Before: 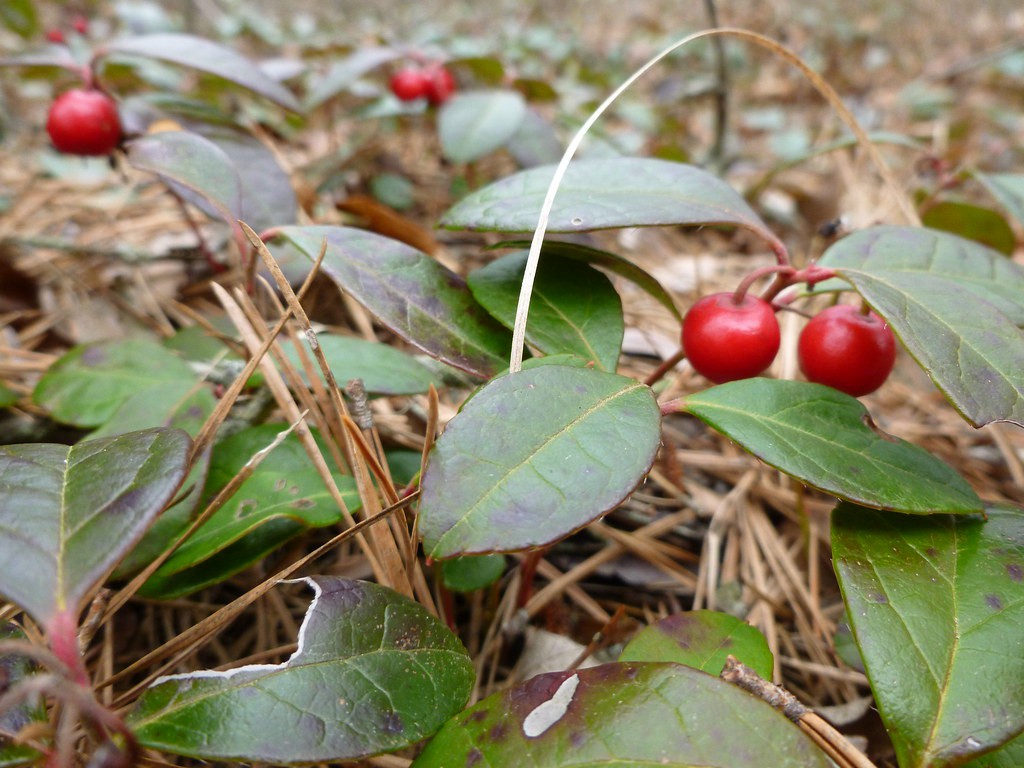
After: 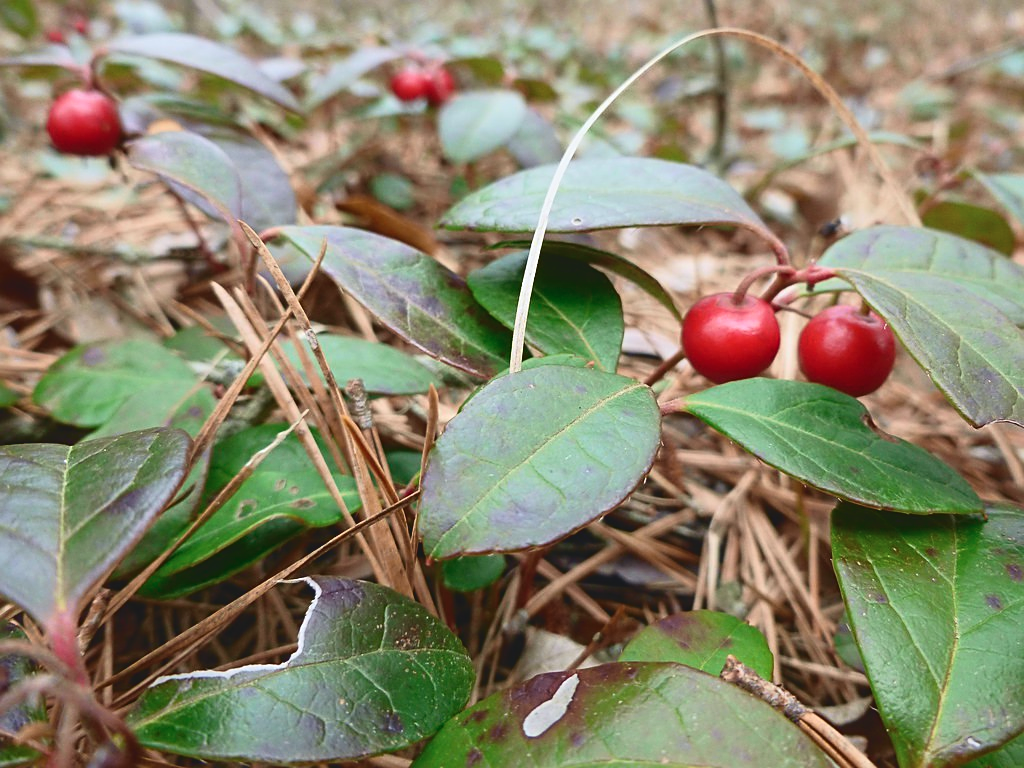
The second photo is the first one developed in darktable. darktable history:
sharpen: on, module defaults
tone curve: curves: ch0 [(0, 0.084) (0.155, 0.169) (0.46, 0.466) (0.751, 0.788) (1, 0.961)]; ch1 [(0, 0) (0.43, 0.408) (0.476, 0.469) (0.505, 0.503) (0.553, 0.563) (0.592, 0.581) (0.631, 0.625) (1, 1)]; ch2 [(0, 0) (0.505, 0.495) (0.55, 0.557) (0.583, 0.573) (1, 1)], color space Lab, independent channels, preserve colors none
